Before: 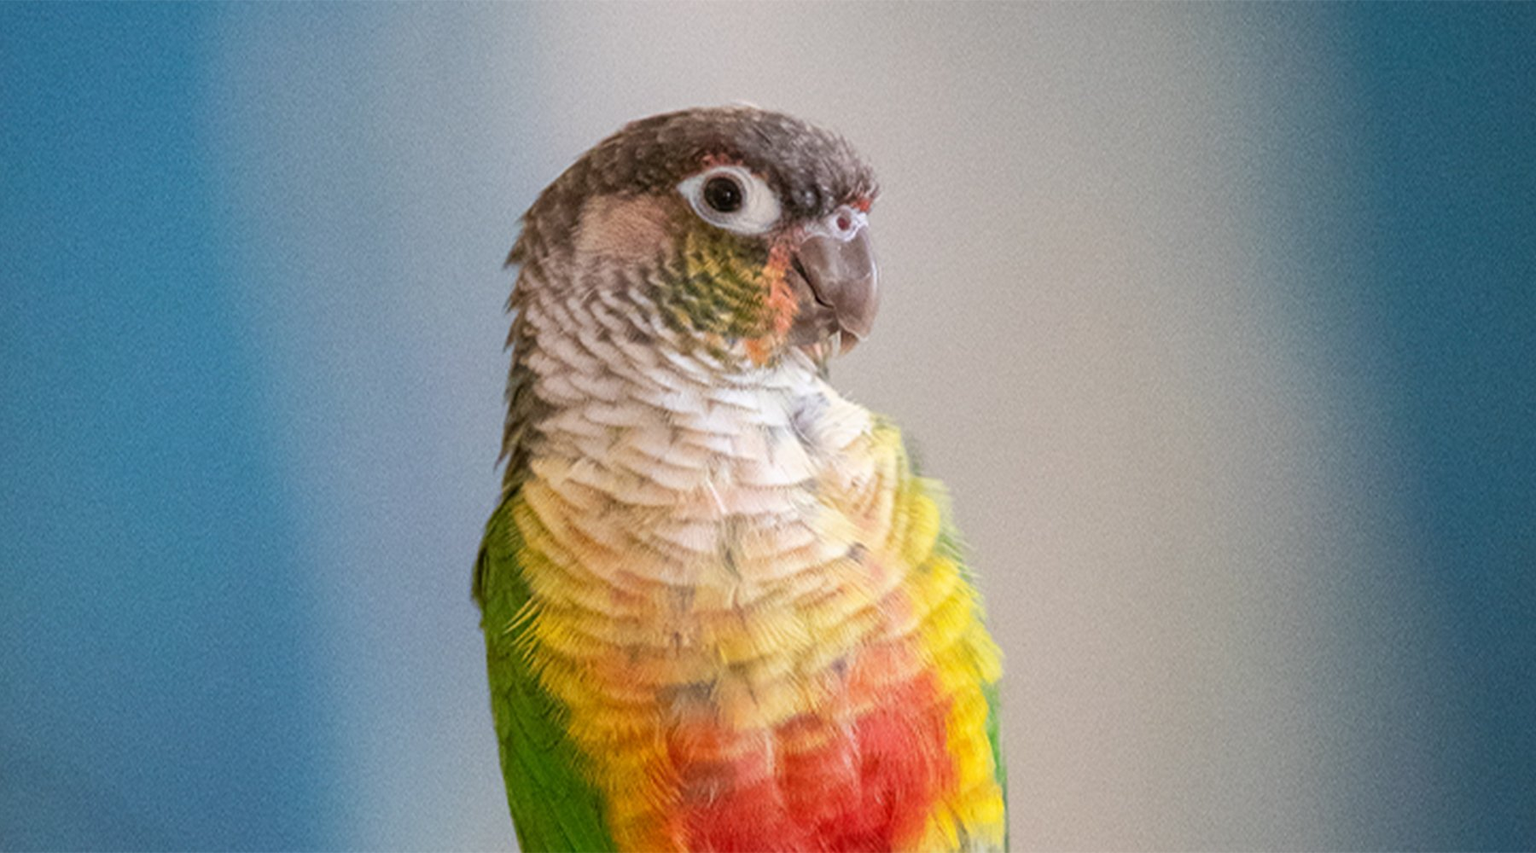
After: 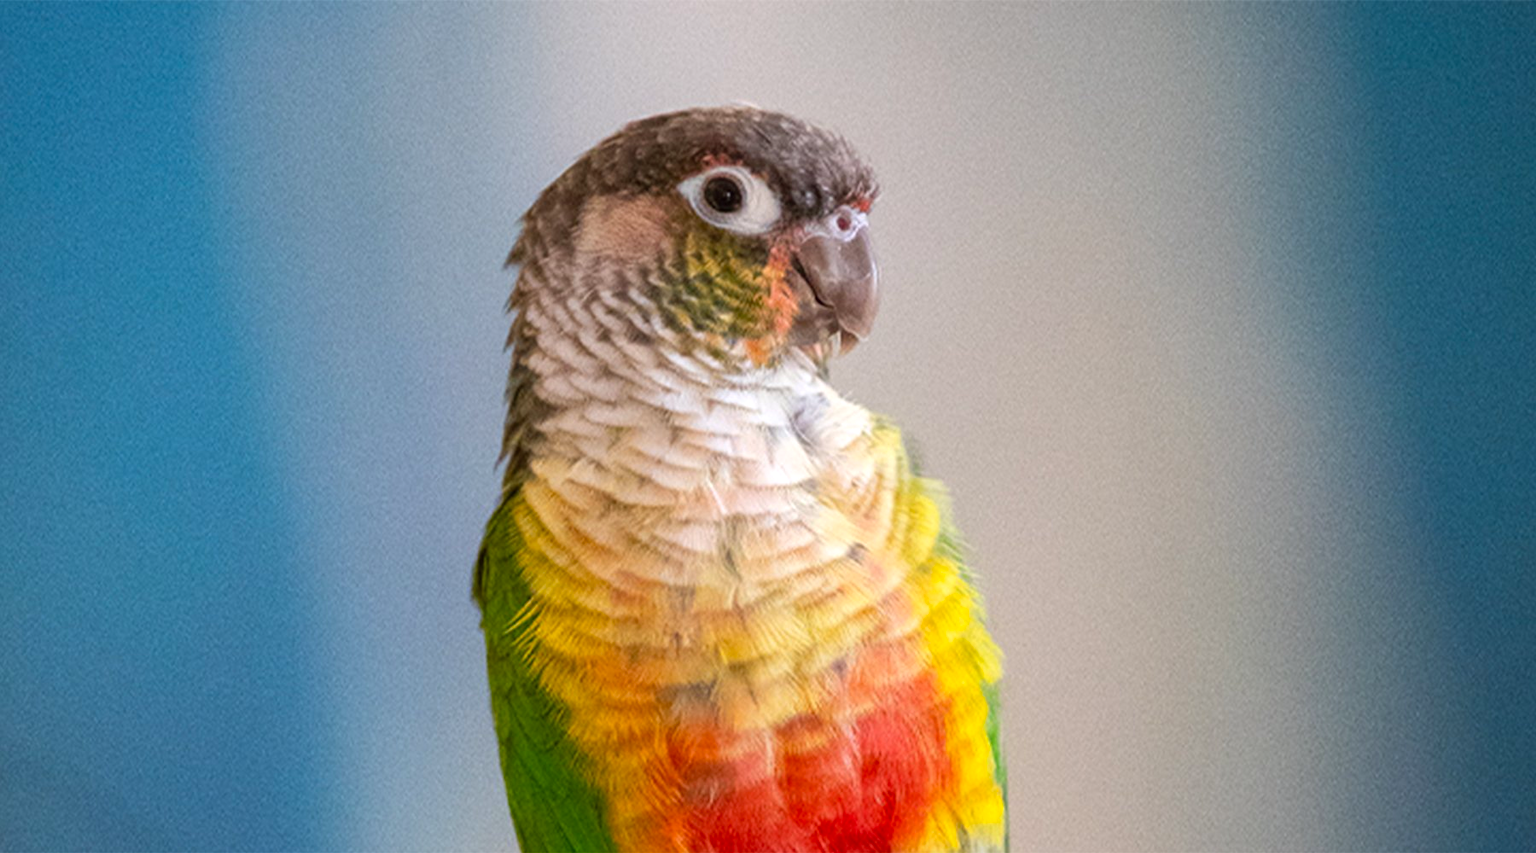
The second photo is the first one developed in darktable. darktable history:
color balance: lift [1, 1, 0.999, 1.001], gamma [1, 1.003, 1.005, 0.995], gain [1, 0.992, 0.988, 1.012], contrast 5%, output saturation 110%
